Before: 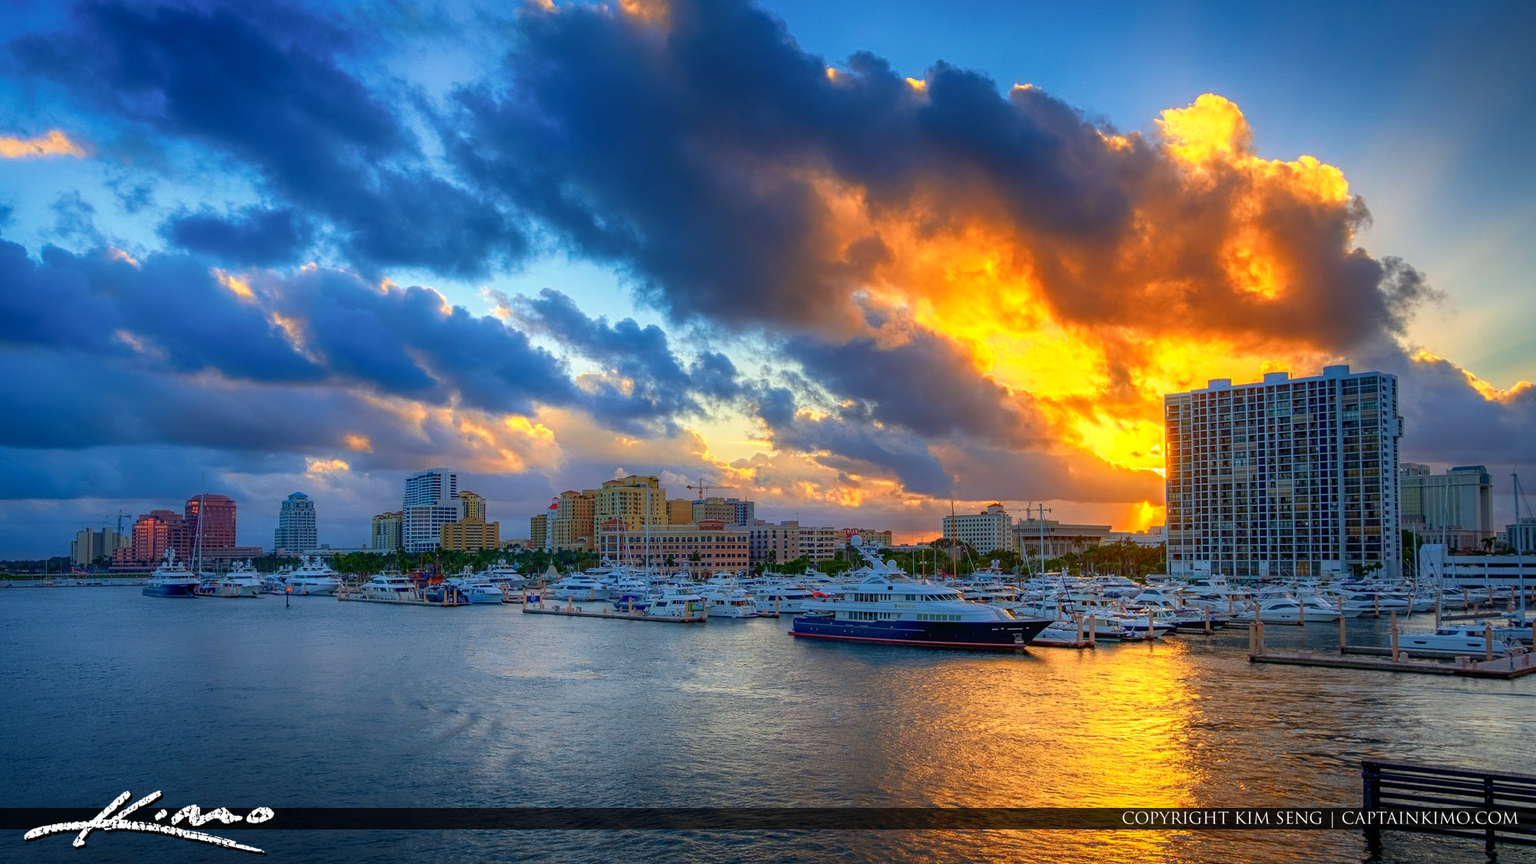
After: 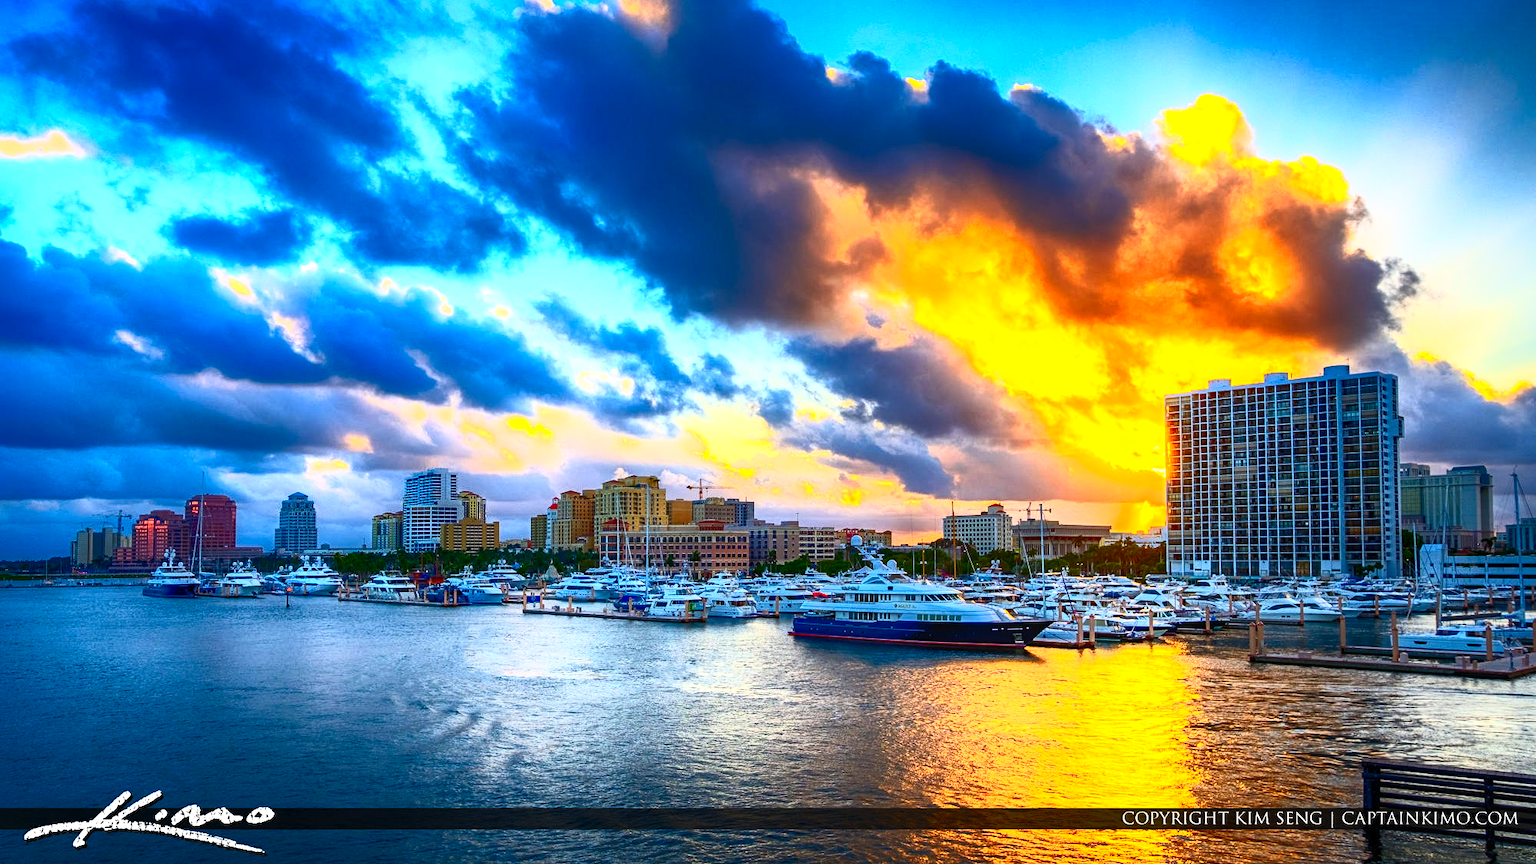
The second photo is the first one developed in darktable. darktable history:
contrast brightness saturation: contrast 0.83, brightness 0.59, saturation 0.59
local contrast: mode bilateral grid, contrast 20, coarseness 50, detail 132%, midtone range 0.2
